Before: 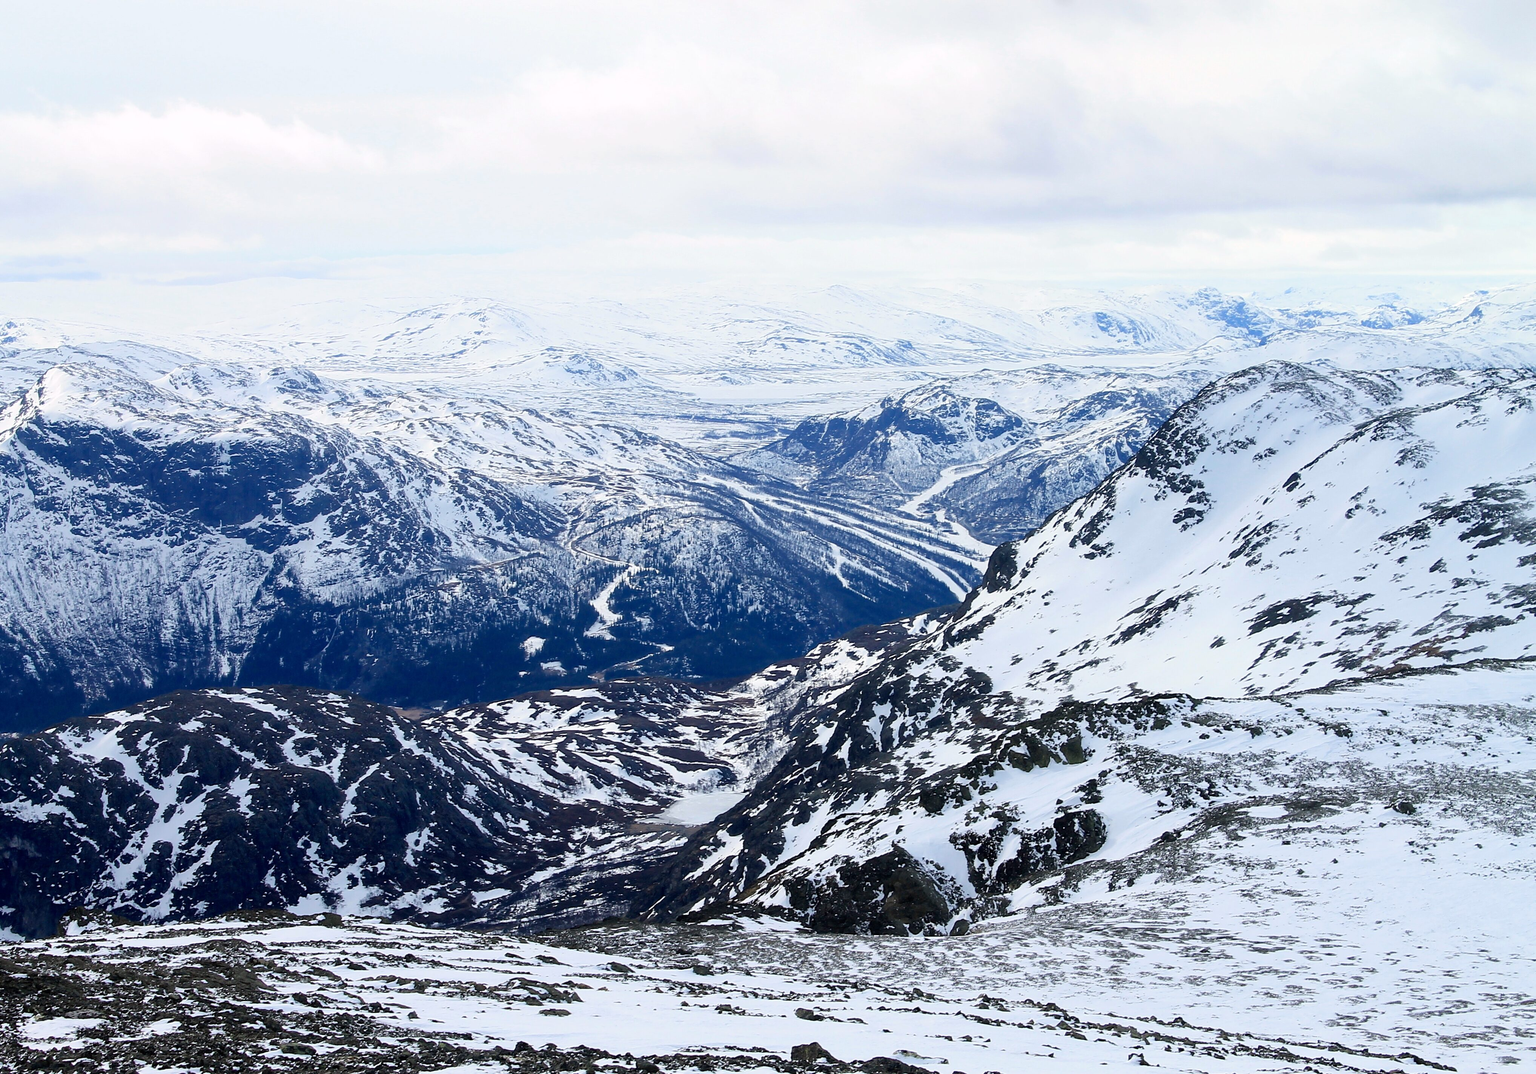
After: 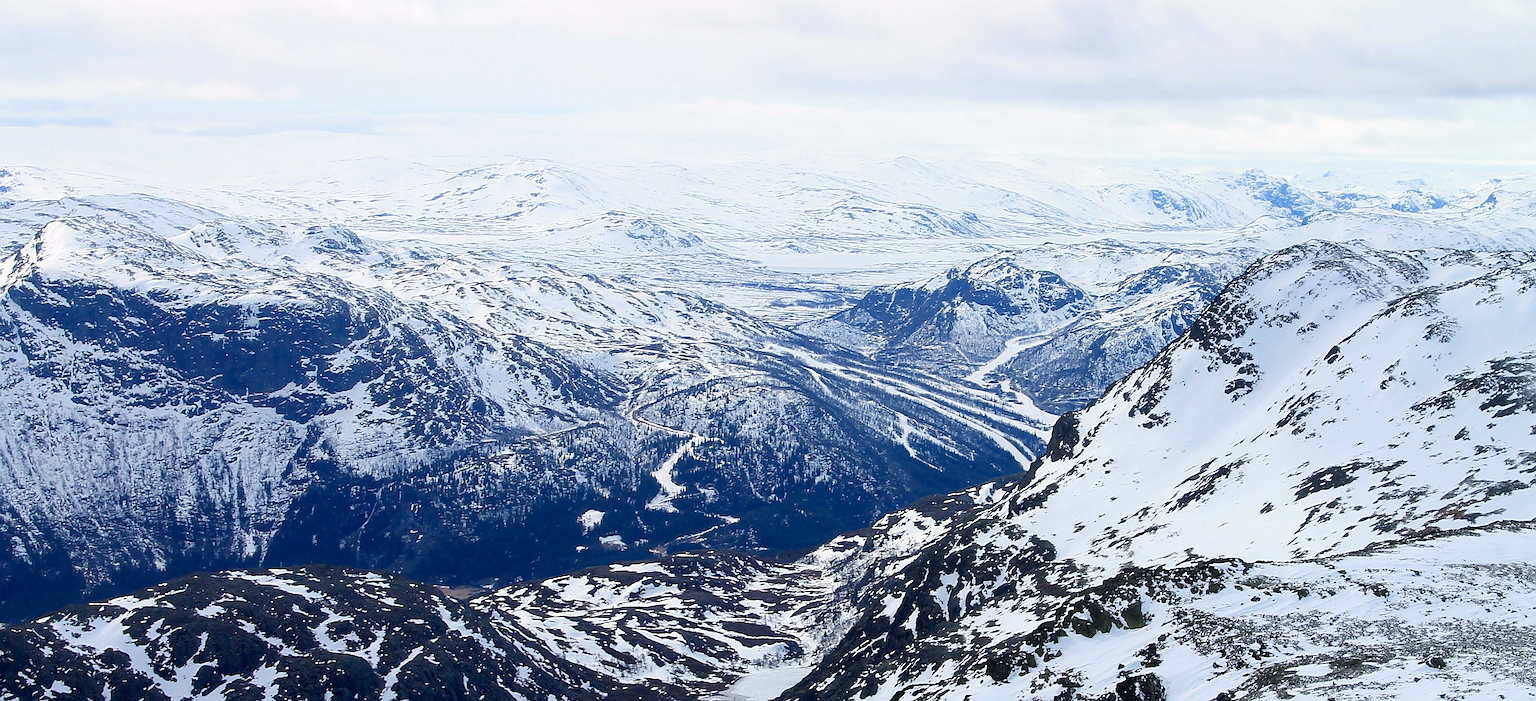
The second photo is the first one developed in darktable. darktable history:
sharpen: on, module defaults
crop and rotate: top 8.293%, bottom 20.996%
white balance: emerald 1
rotate and perspective: rotation -0.013°, lens shift (vertical) -0.027, lens shift (horizontal) 0.178, crop left 0.016, crop right 0.989, crop top 0.082, crop bottom 0.918
